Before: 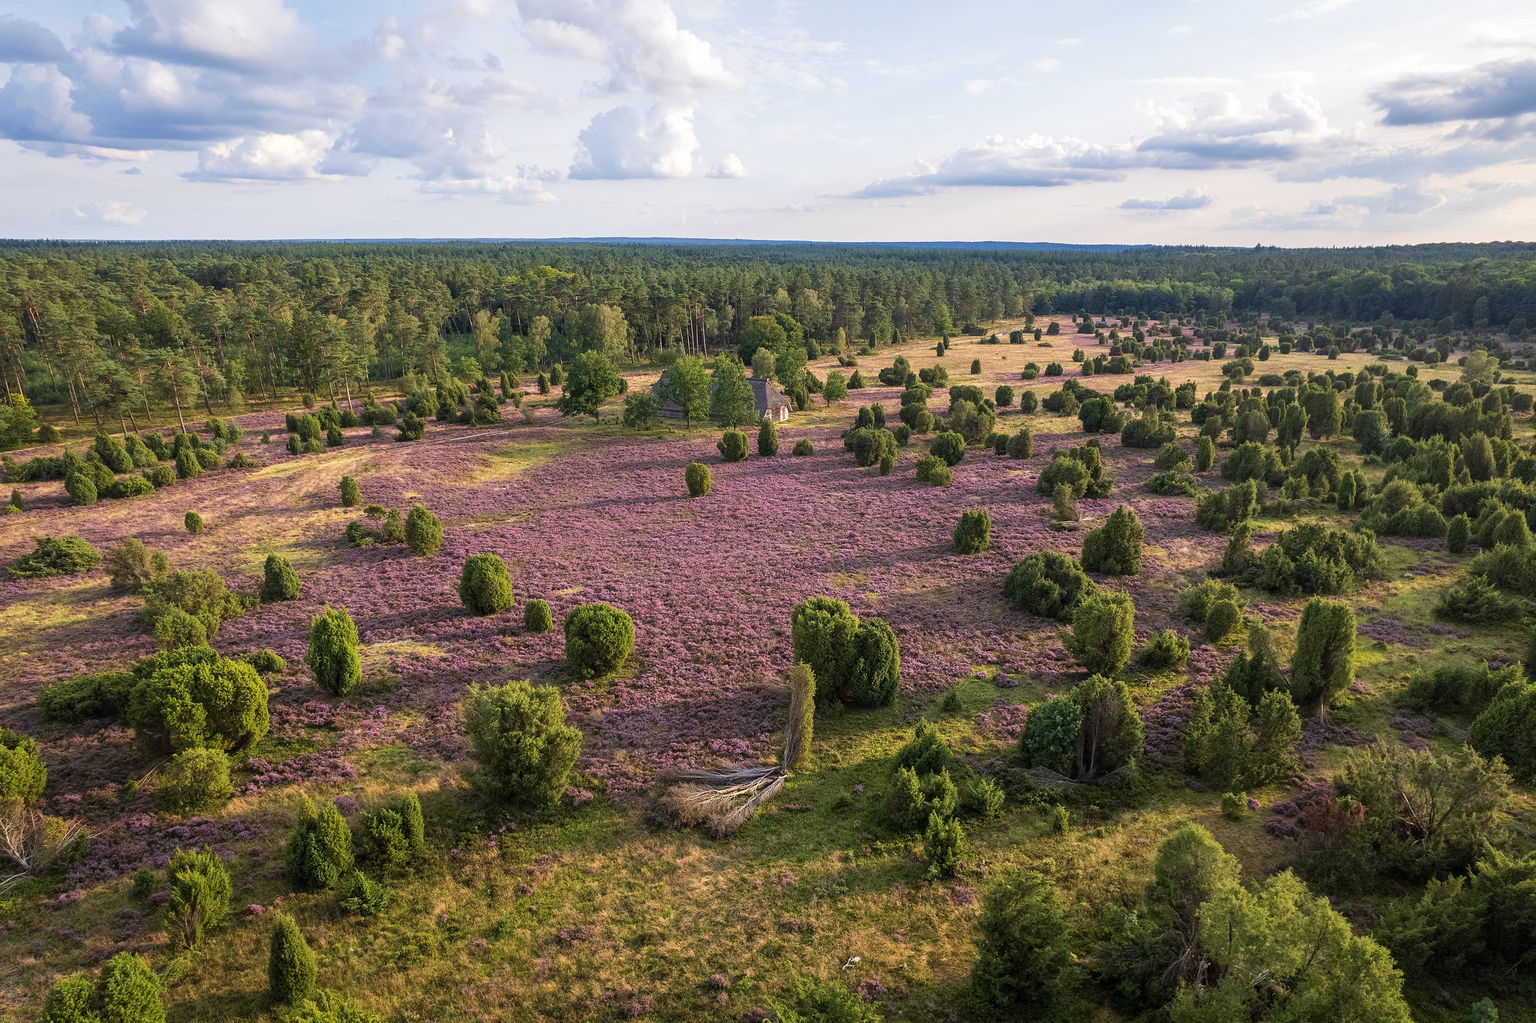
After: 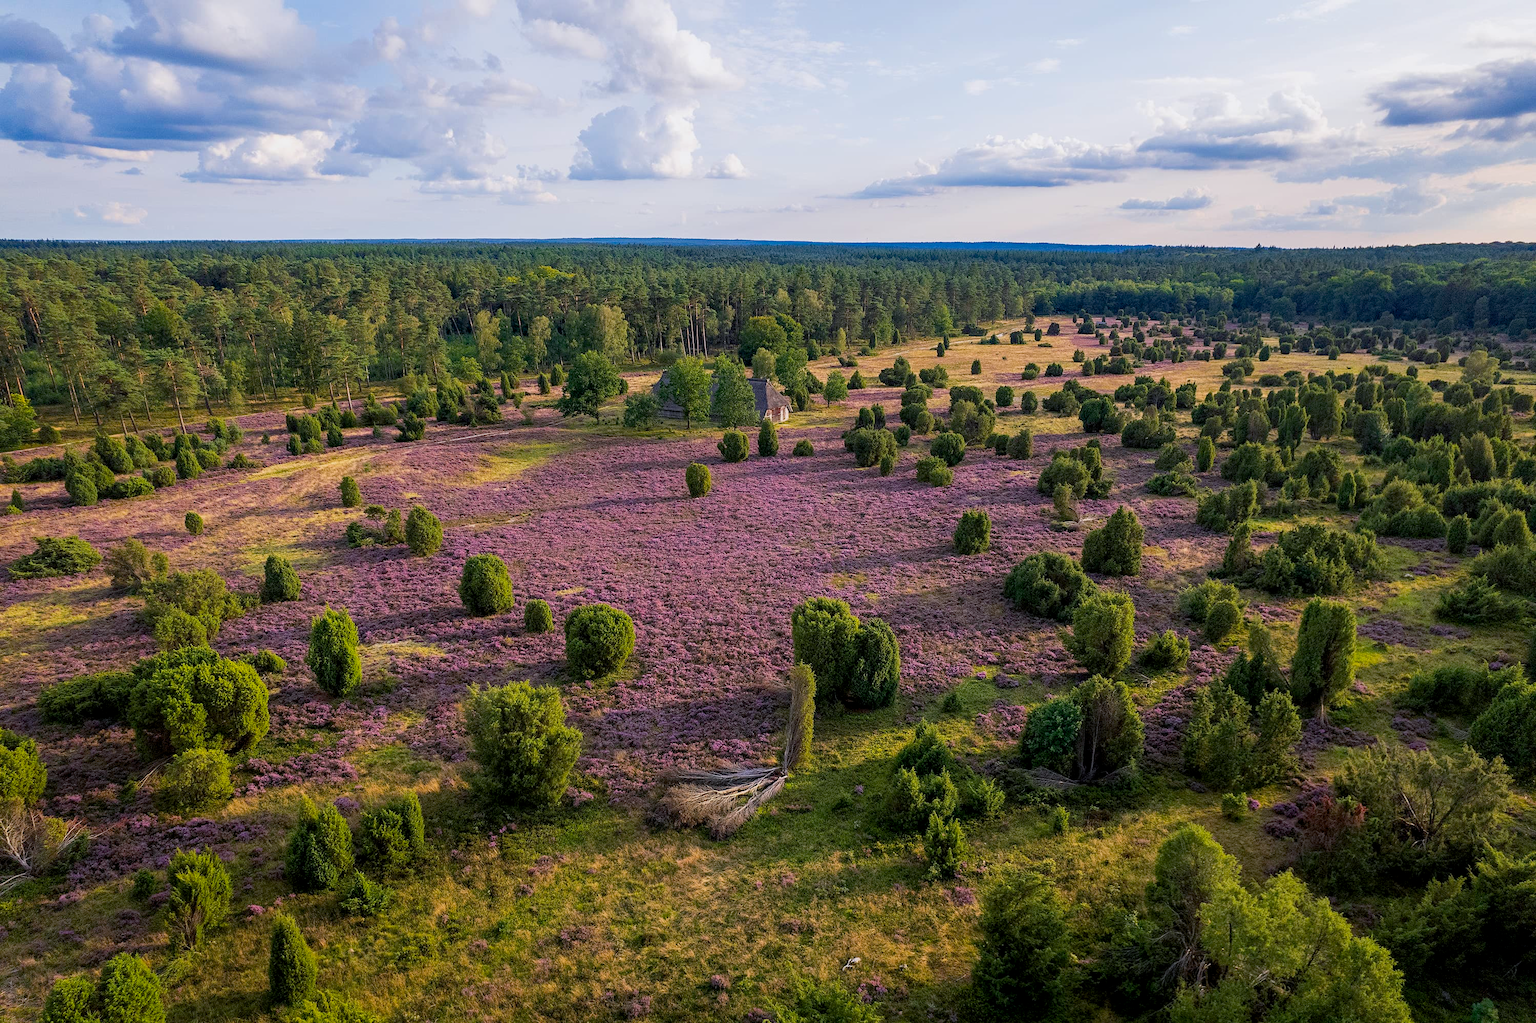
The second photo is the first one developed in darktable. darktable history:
haze removal: strength 0.407, distance 0.217, compatibility mode true, adaptive false
color balance rgb: power › chroma 1.025%, power › hue 256.88°, perceptual saturation grading › global saturation 36.839%, global vibrance -23.062%
color correction: highlights b* -0.006
exposure: black level correction 0.006, exposure -0.223 EV, compensate highlight preservation false
